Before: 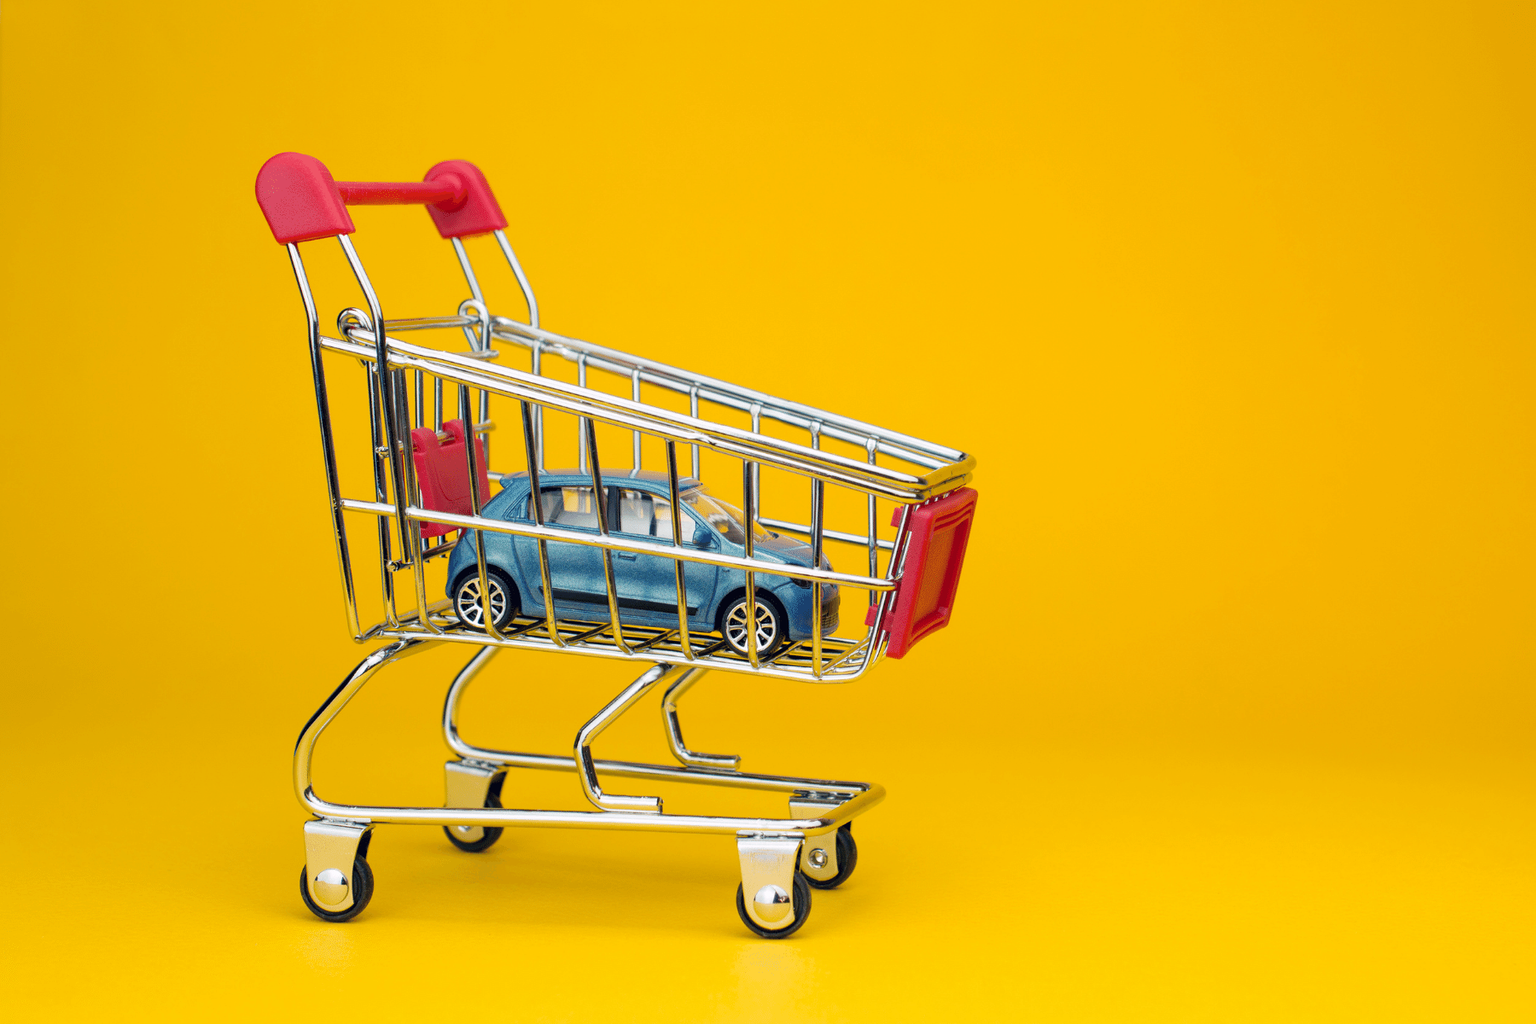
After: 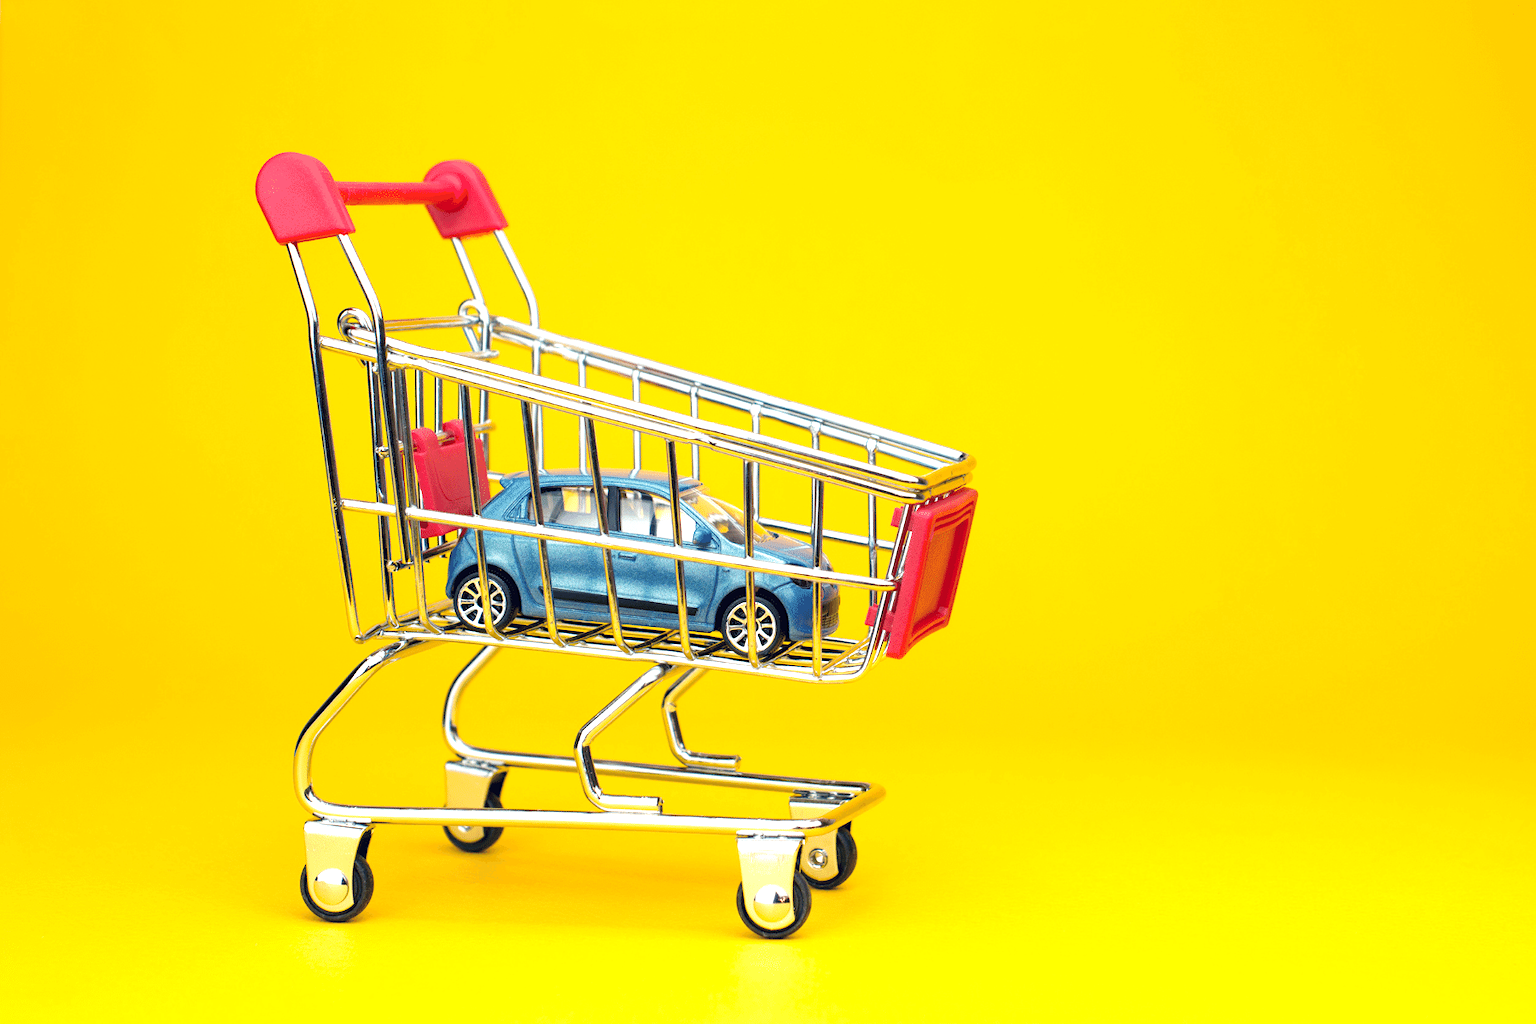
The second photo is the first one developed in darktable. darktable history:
exposure: exposure 0.721 EV, compensate highlight preservation false
